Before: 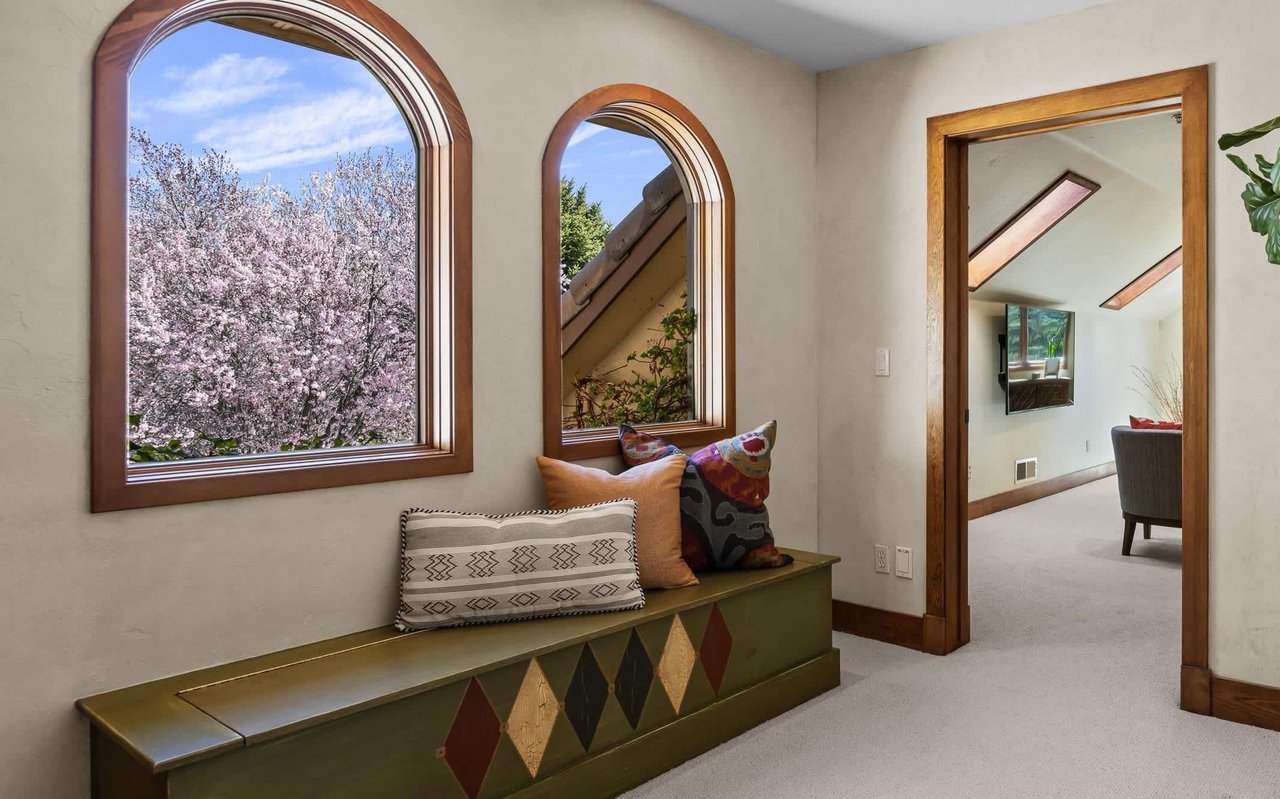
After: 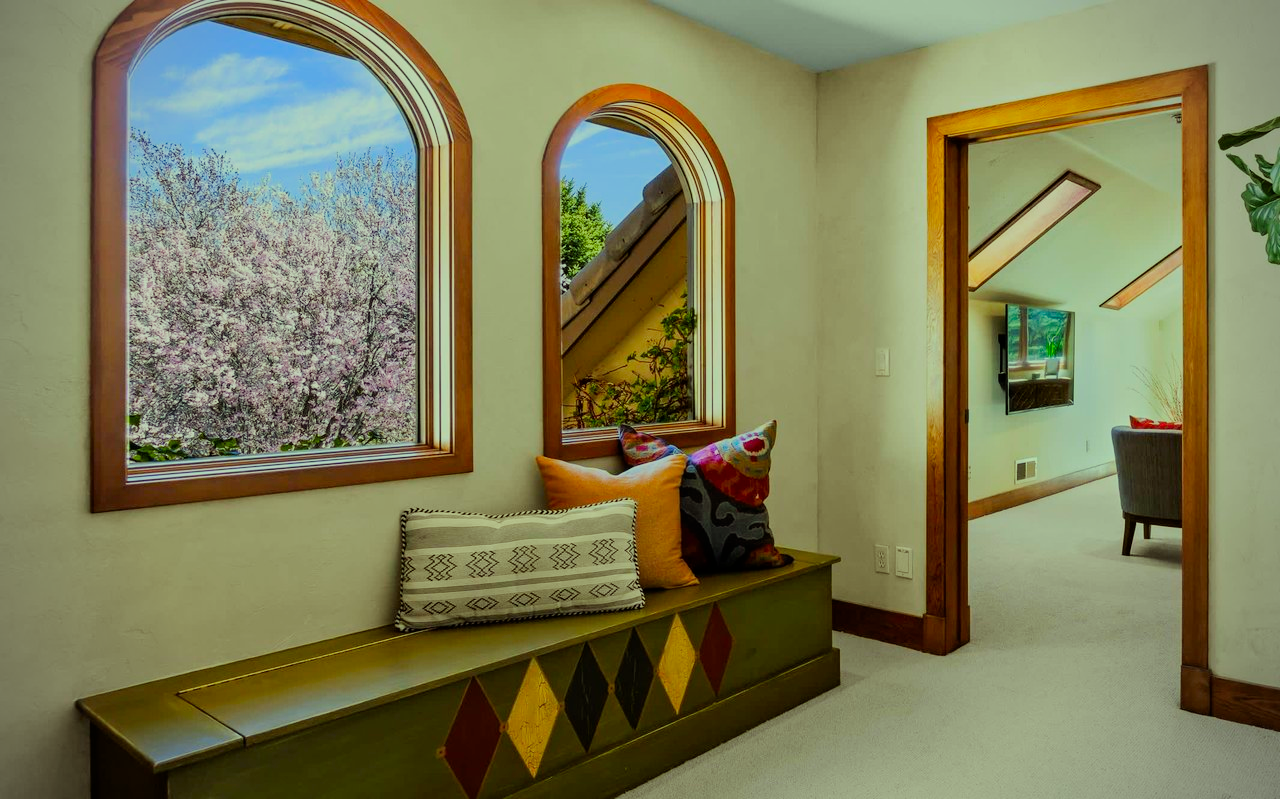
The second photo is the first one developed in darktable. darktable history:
color correction: highlights a* -10.91, highlights b* 9.82, saturation 1.71
vignetting: on, module defaults
filmic rgb: black relative exposure -7.65 EV, white relative exposure 4.56 EV, hardness 3.61
